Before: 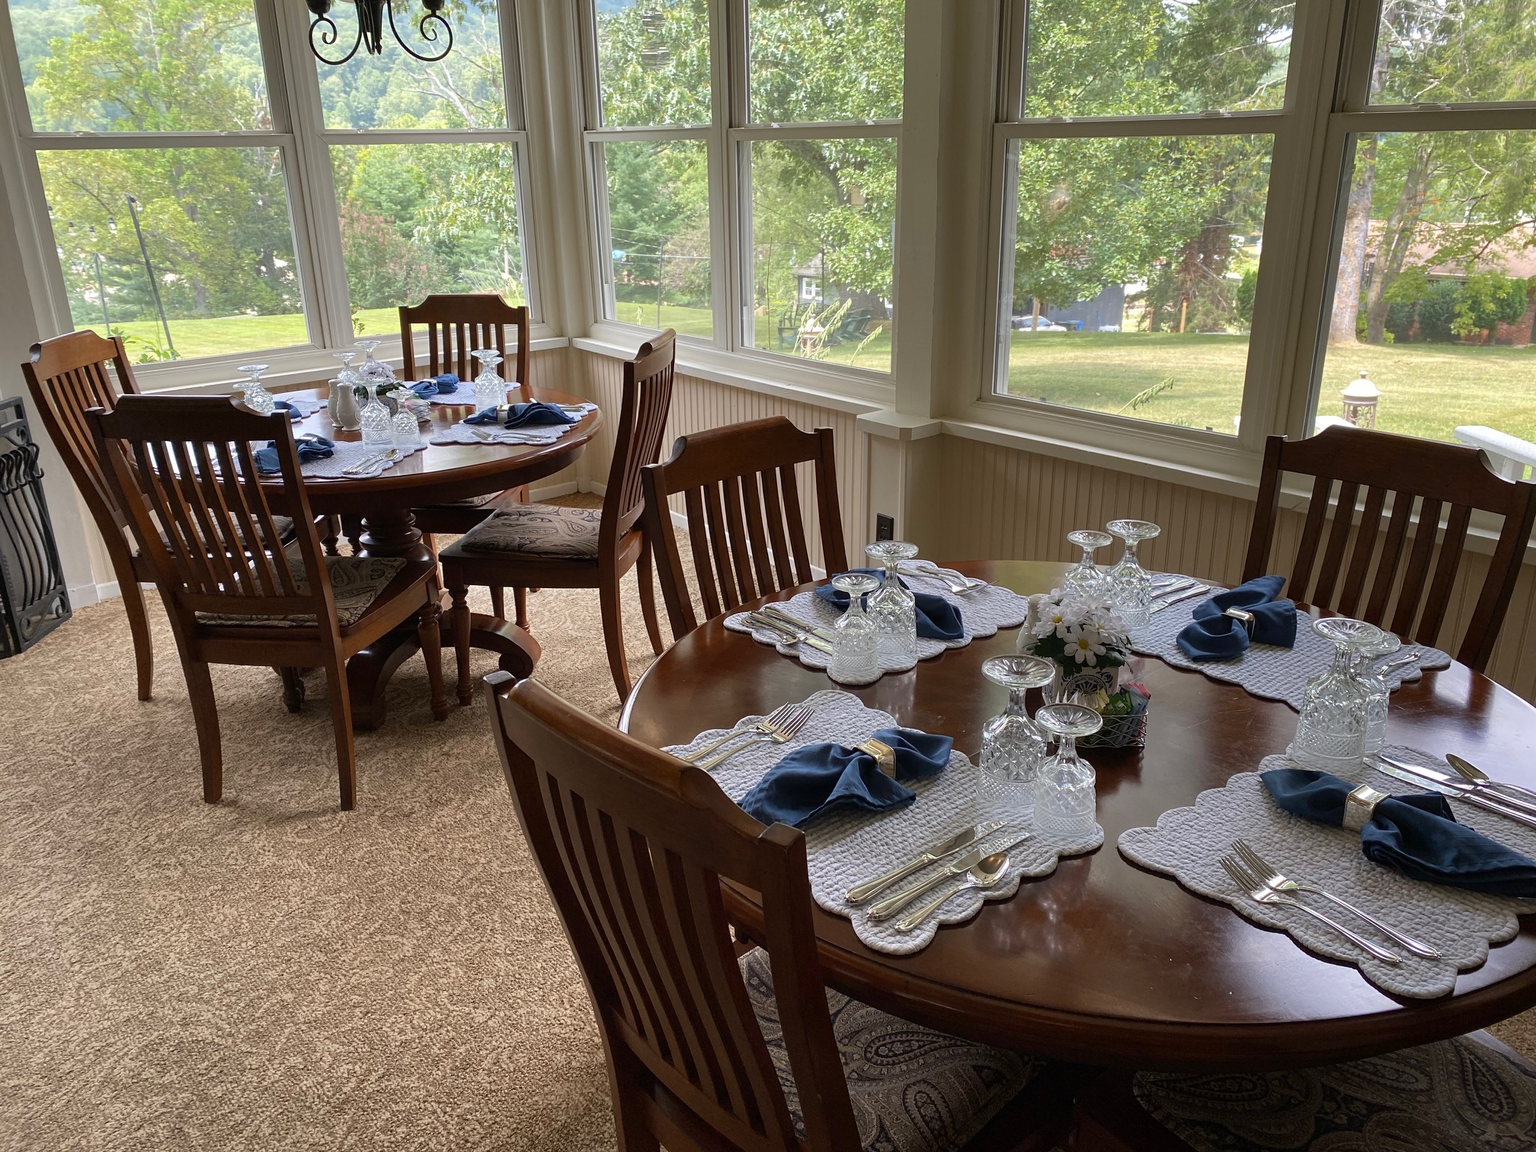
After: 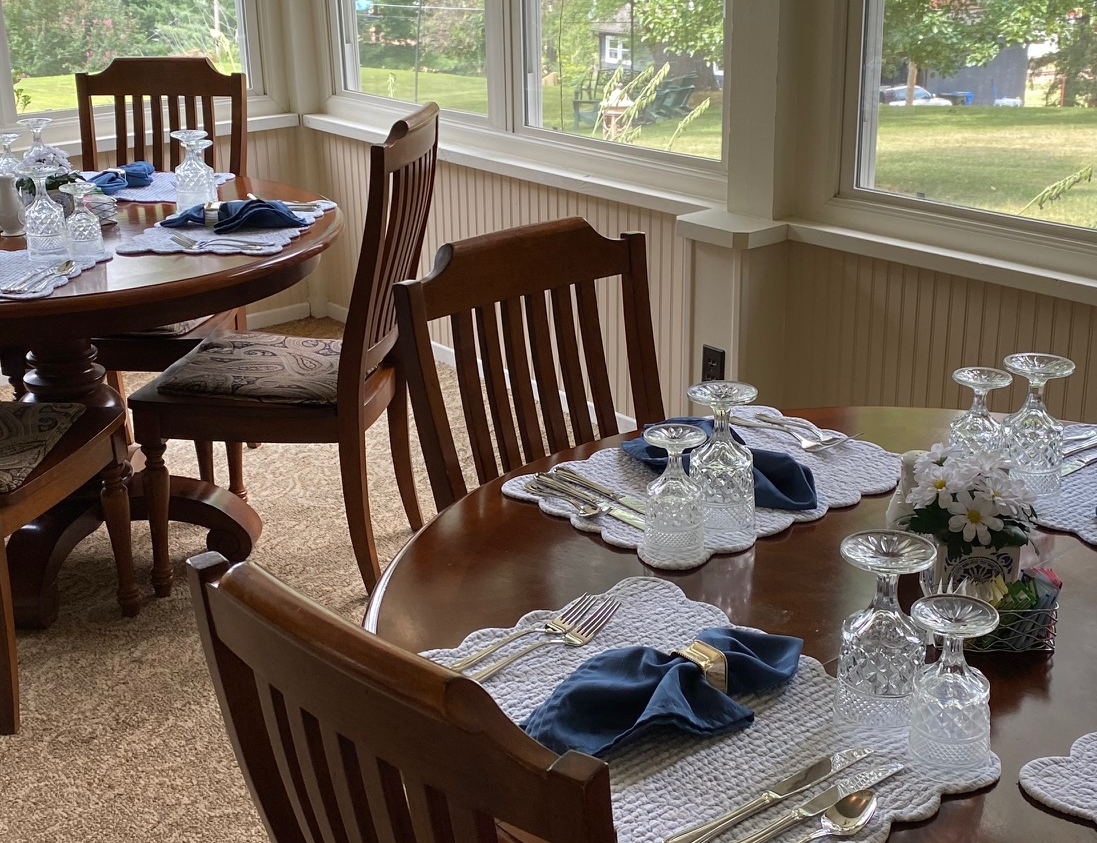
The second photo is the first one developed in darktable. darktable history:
crop and rotate: left 22.268%, top 21.84%, right 23.283%, bottom 22.349%
